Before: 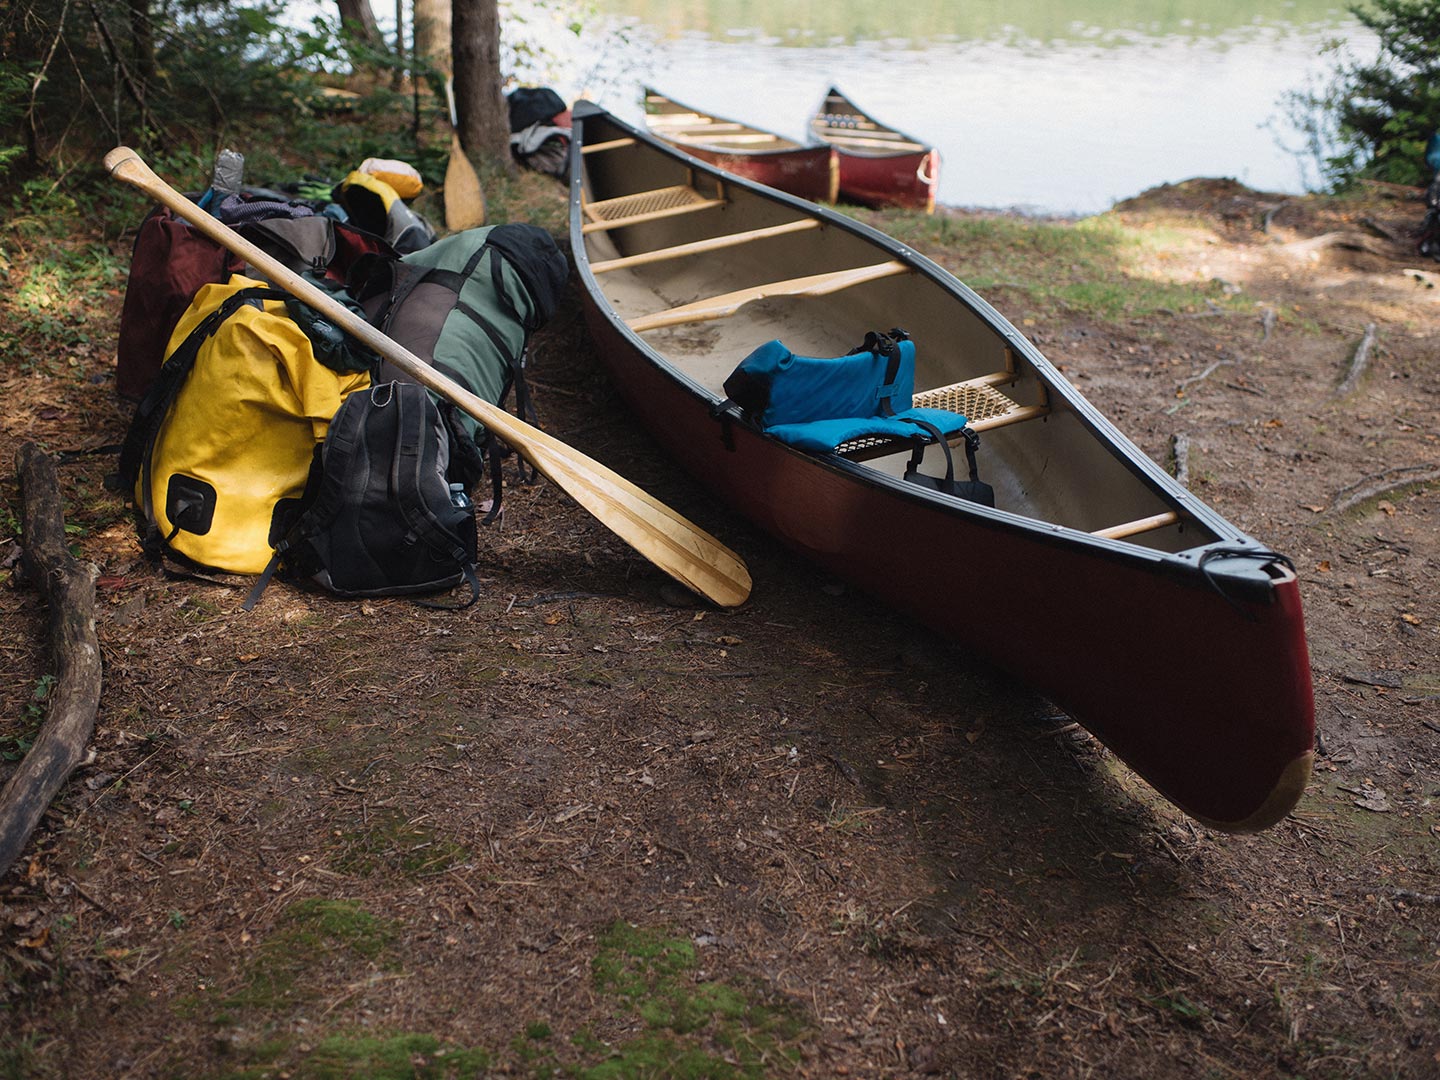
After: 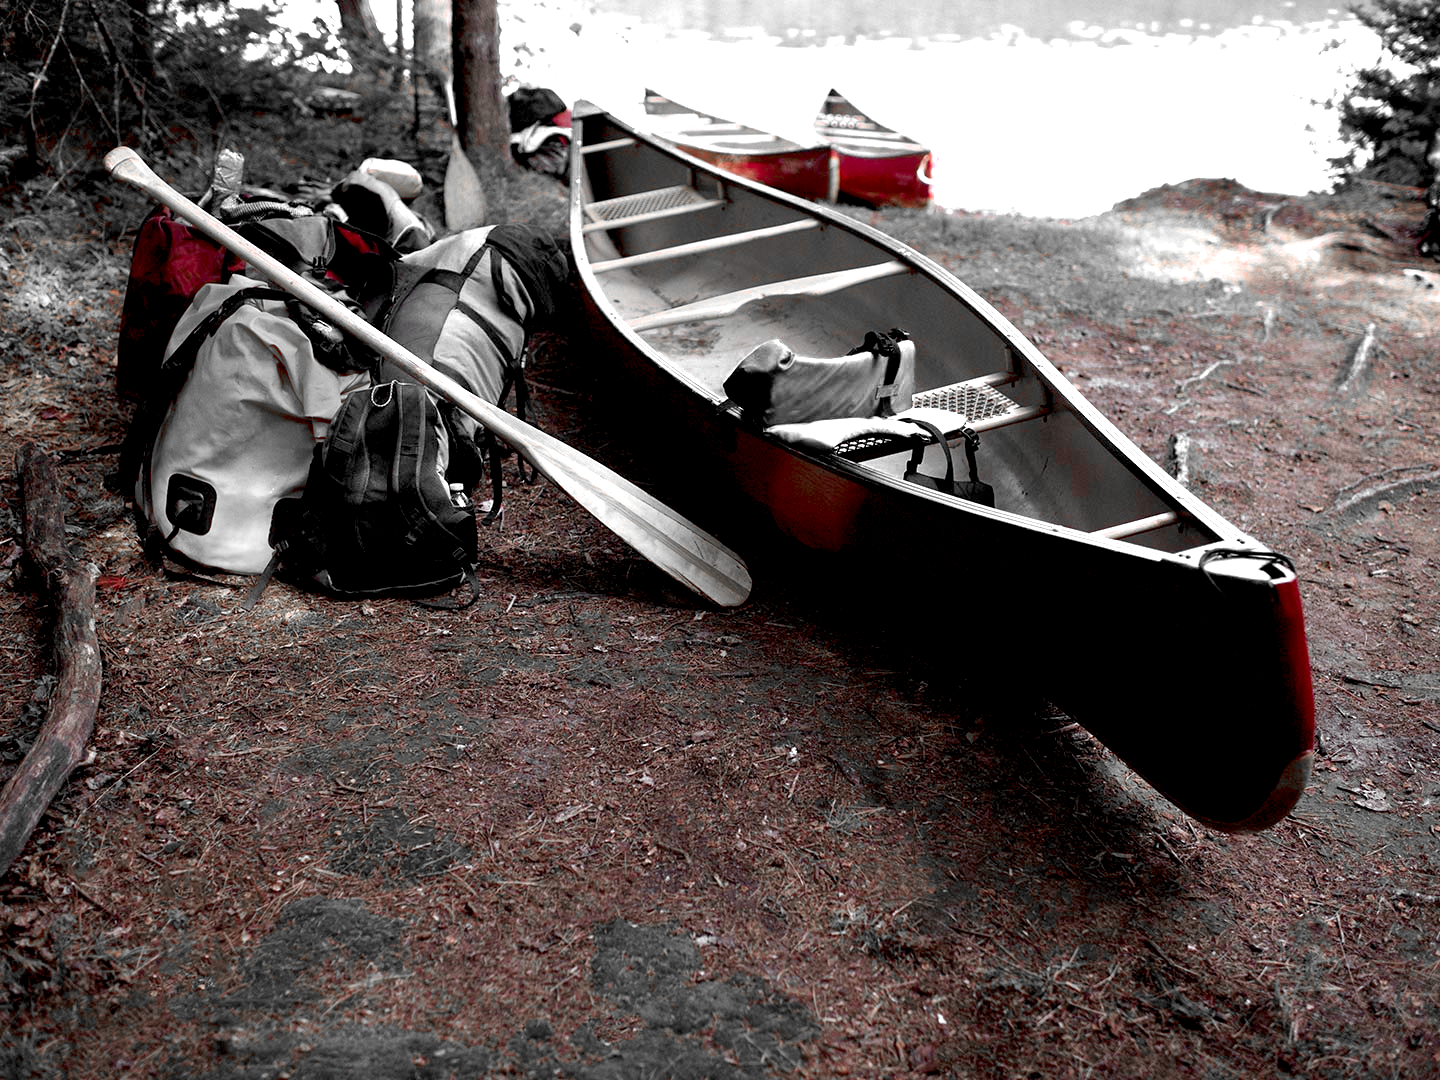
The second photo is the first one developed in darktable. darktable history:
color calibration: x 0.367, y 0.376, temperature 4372.25 K
color zones: curves: ch0 [(0, 0.352) (0.143, 0.407) (0.286, 0.386) (0.429, 0.431) (0.571, 0.829) (0.714, 0.853) (0.857, 0.833) (1, 0.352)]; ch1 [(0, 0.604) (0.072, 0.726) (0.096, 0.608) (0.205, 0.007) (0.571, -0.006) (0.839, -0.013) (0.857, -0.012) (1, 0.604)]
exposure: black level correction 0.012, exposure 0.7 EV, compensate exposure bias true, compensate highlight preservation false
